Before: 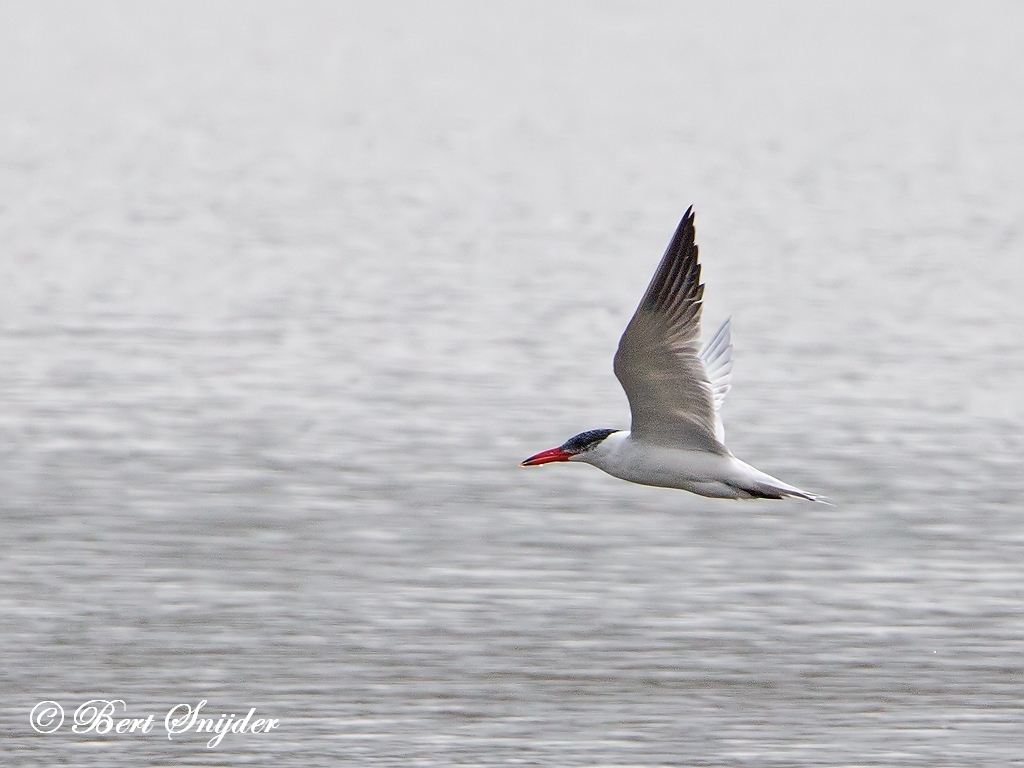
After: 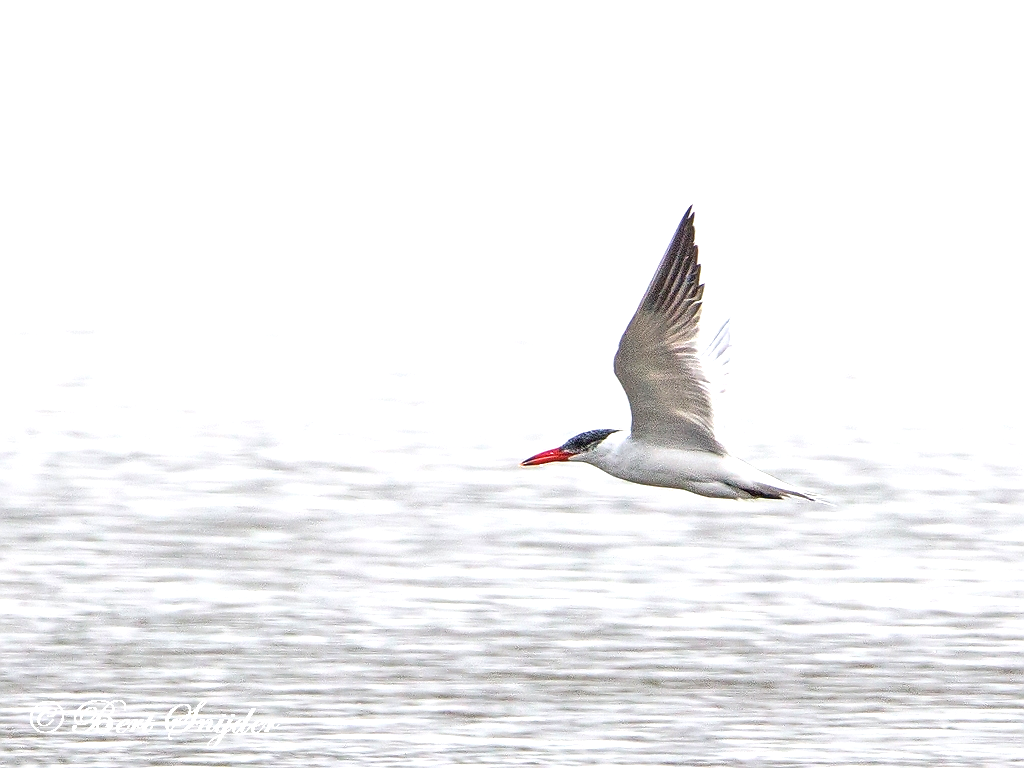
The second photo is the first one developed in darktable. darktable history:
exposure: exposure 1 EV, compensate highlight preservation false
local contrast: detail 130%
